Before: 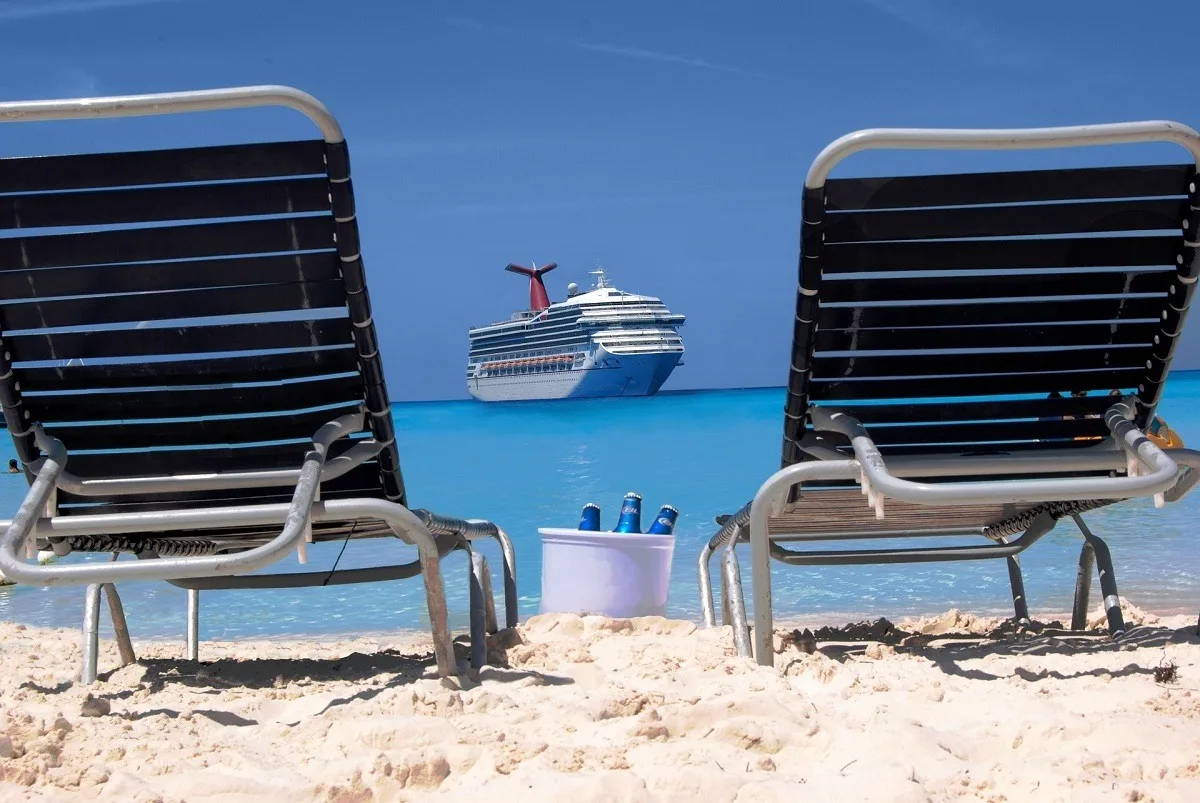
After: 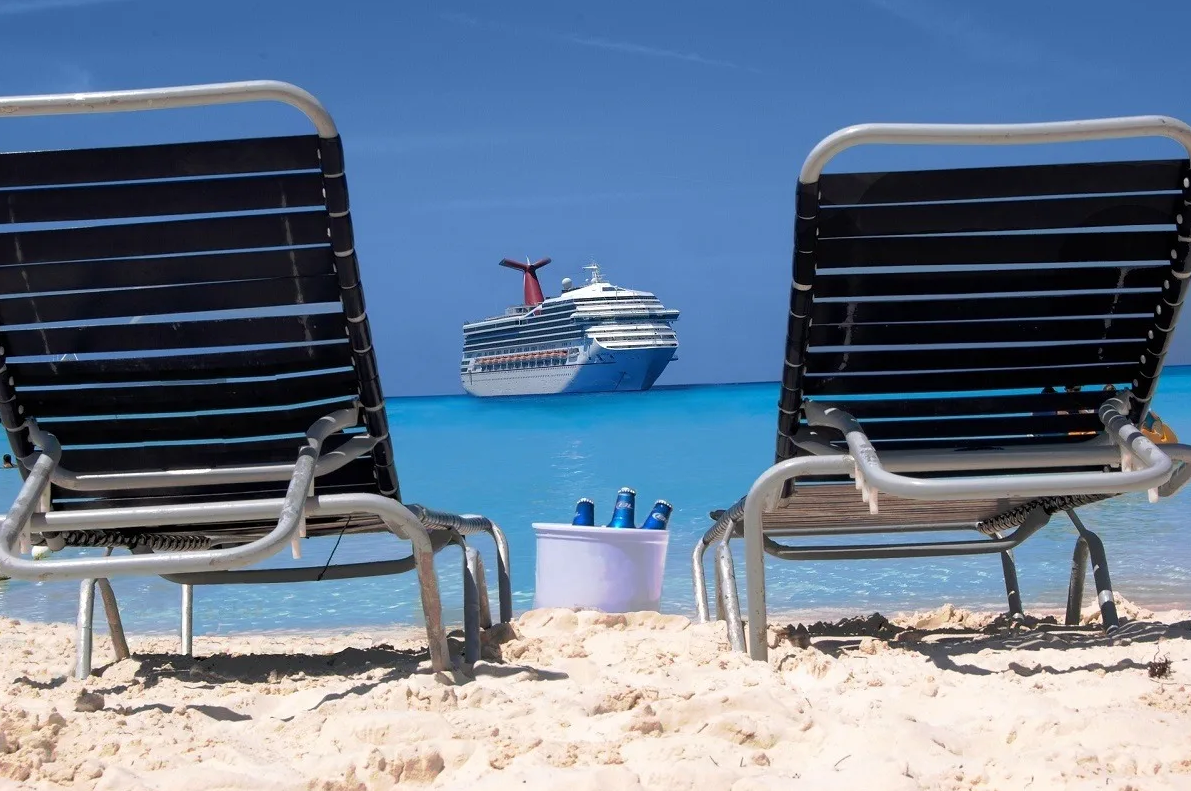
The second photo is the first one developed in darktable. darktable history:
crop: left 0.505%, top 0.703%, right 0.24%, bottom 0.724%
